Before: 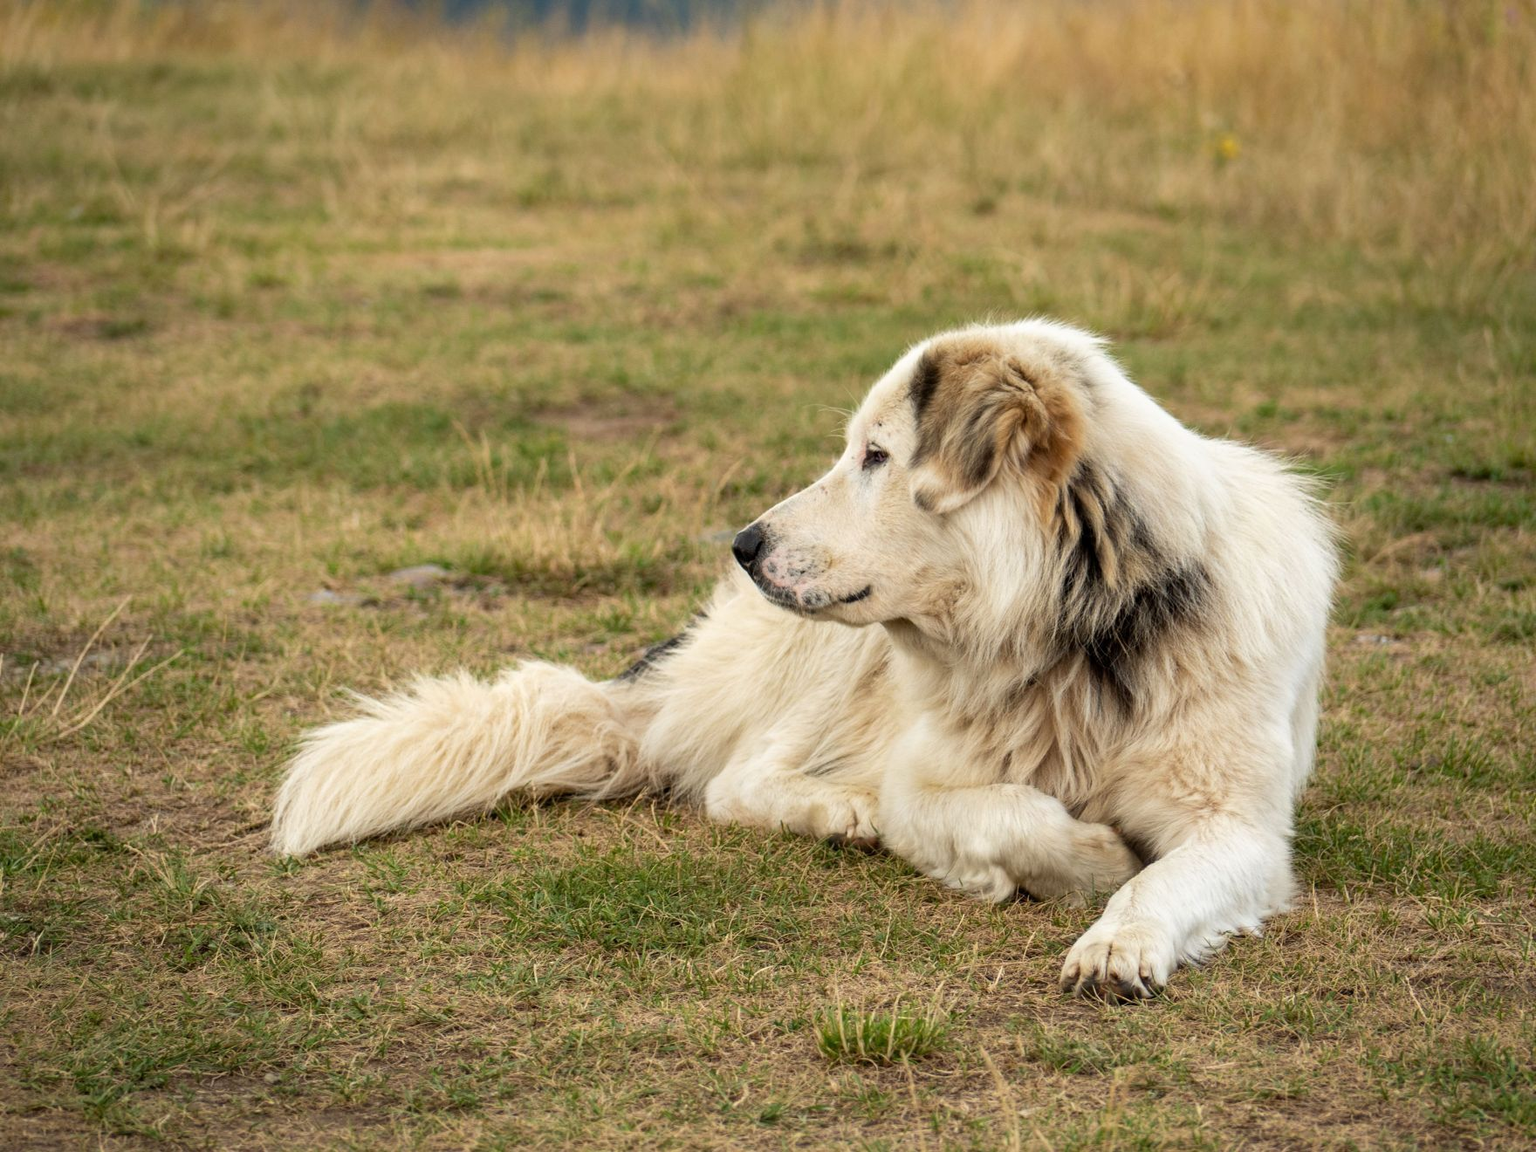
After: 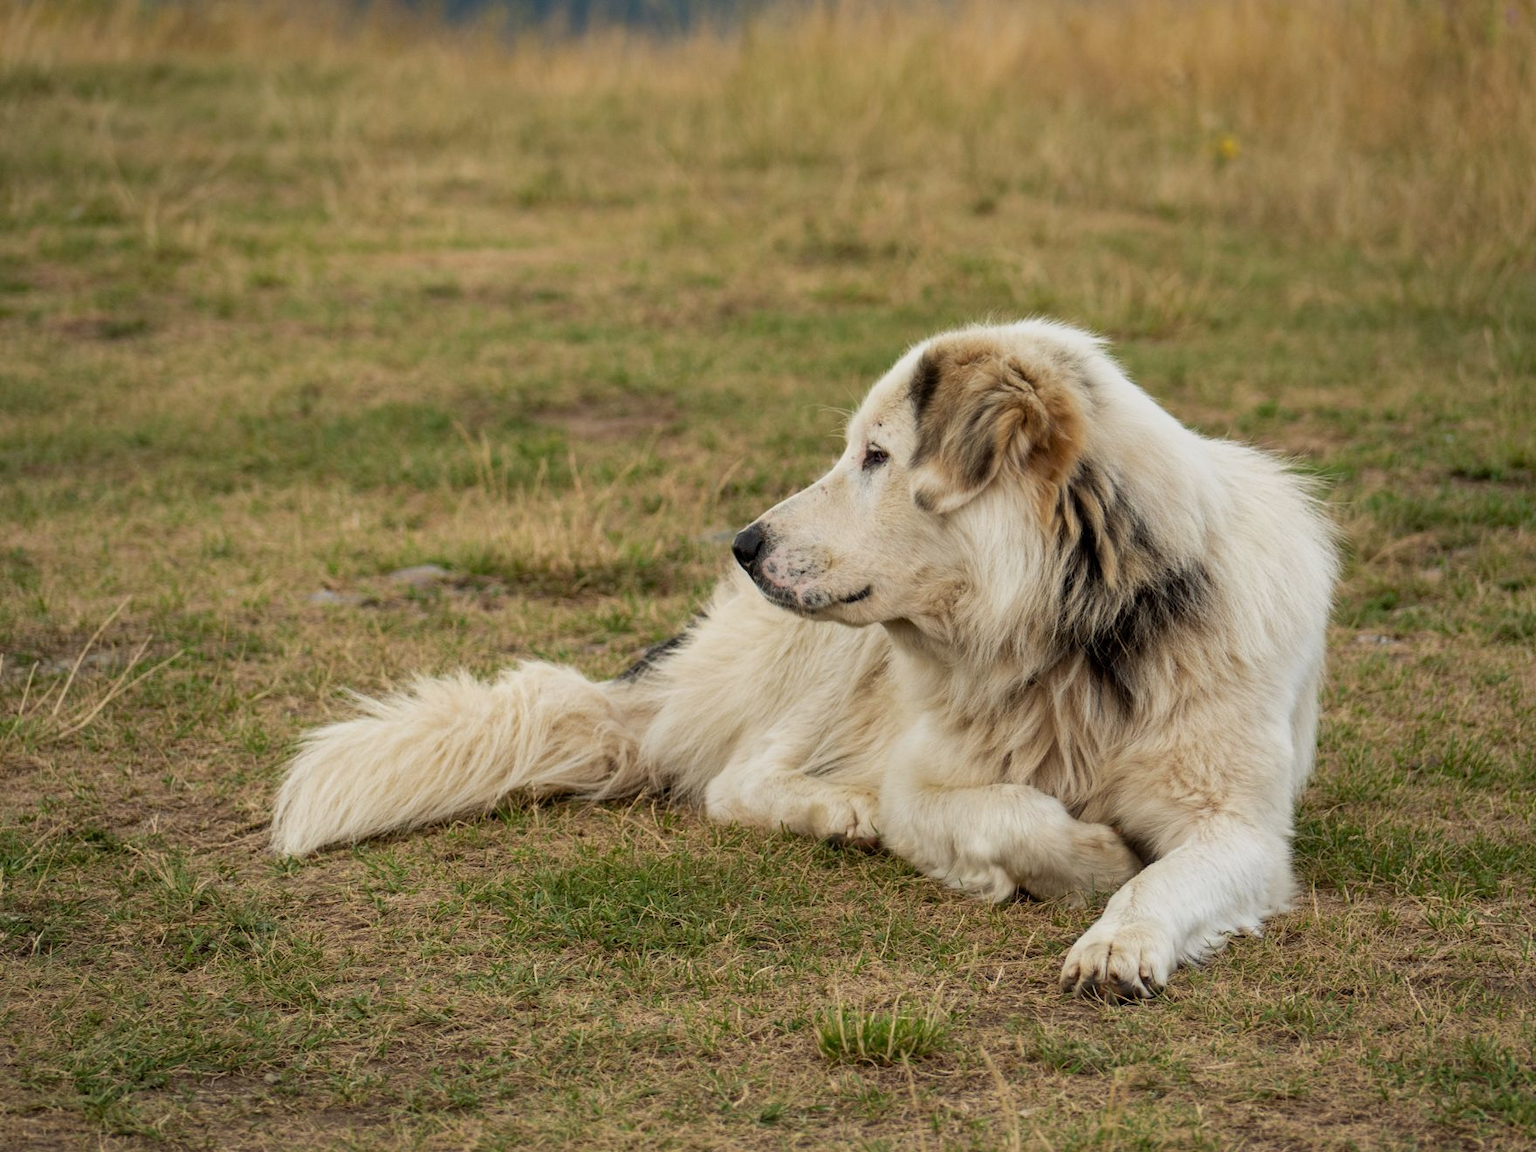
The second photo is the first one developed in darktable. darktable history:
shadows and highlights: highlights color adjustment 0%, low approximation 0.01, soften with gaussian
exposure: exposure -0.36 EV, compensate highlight preservation false
